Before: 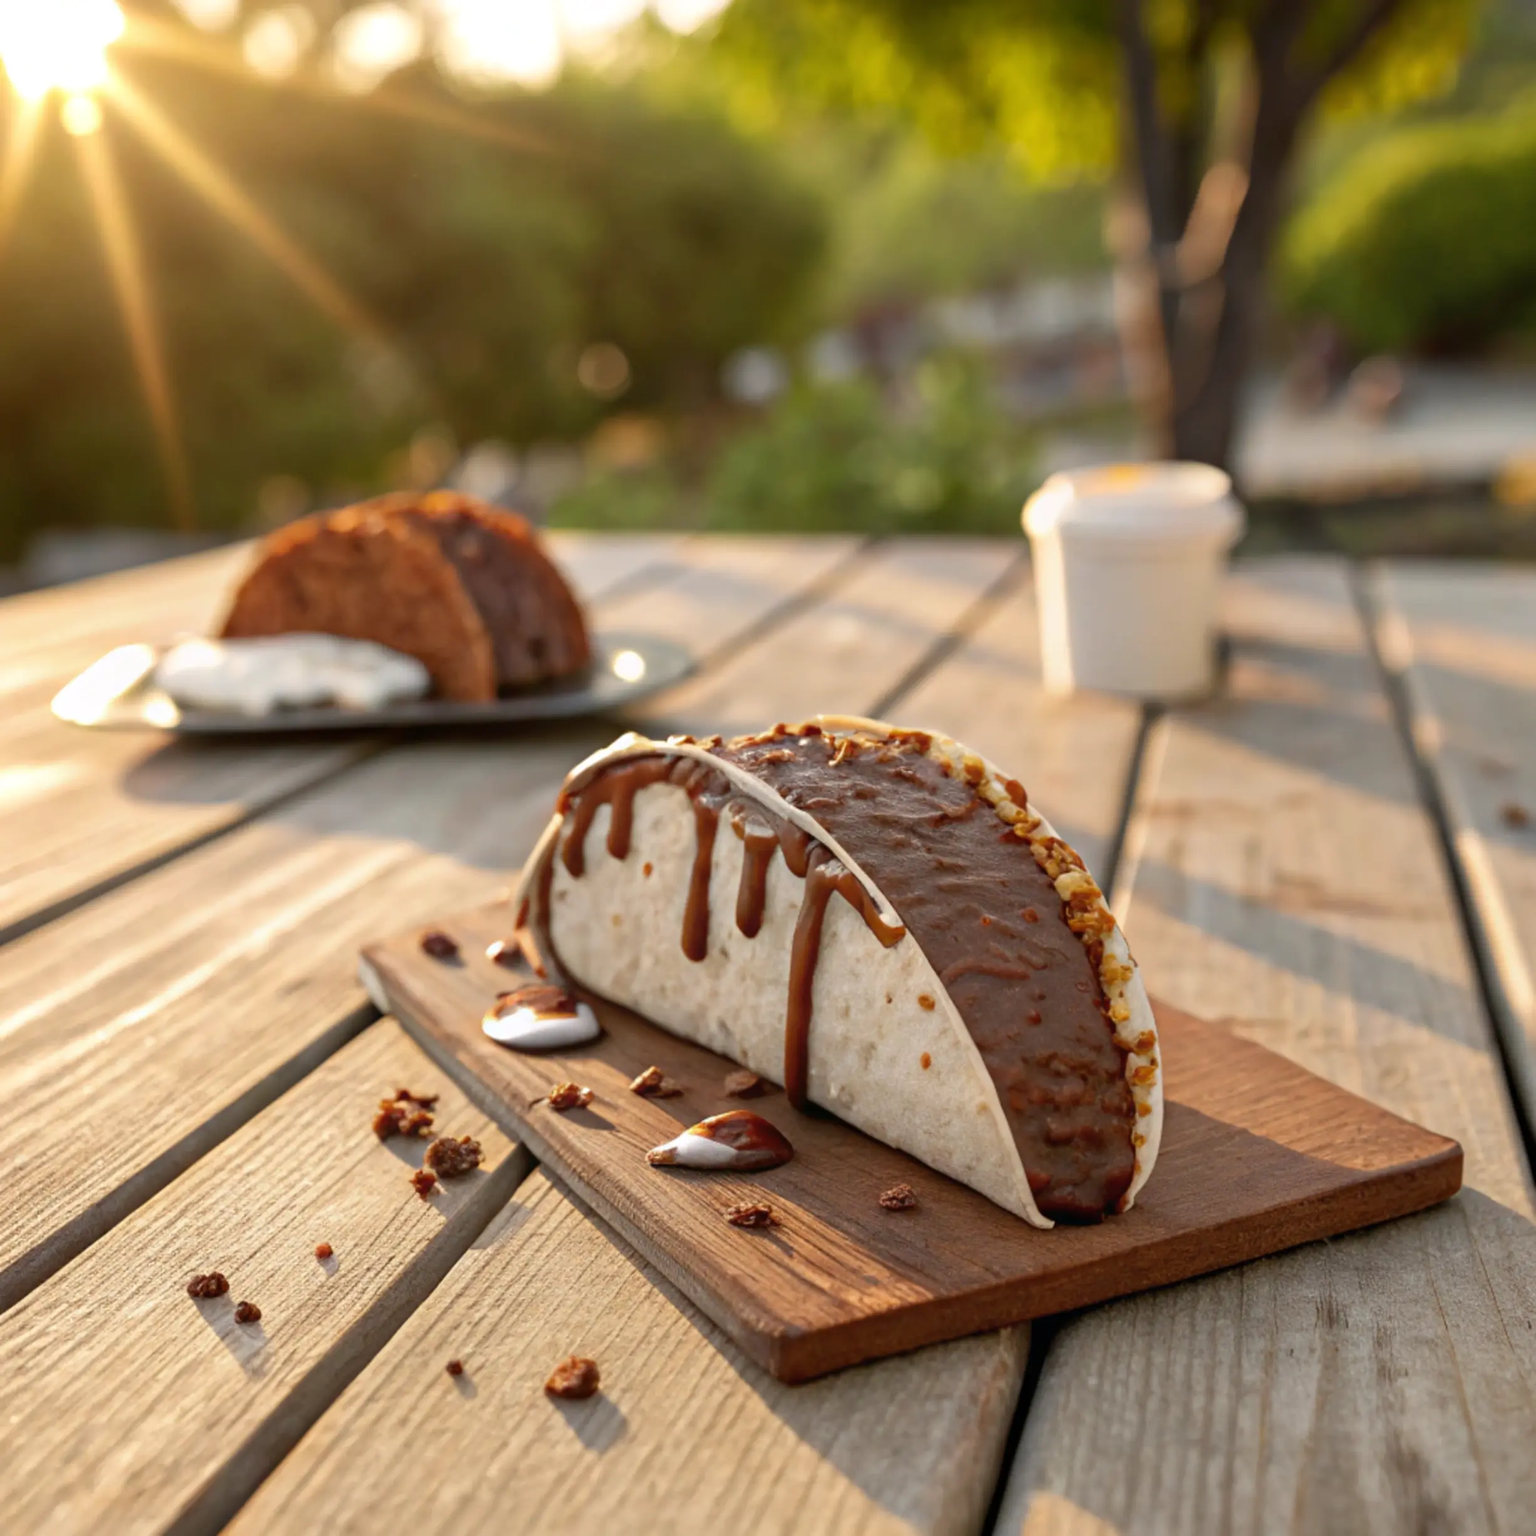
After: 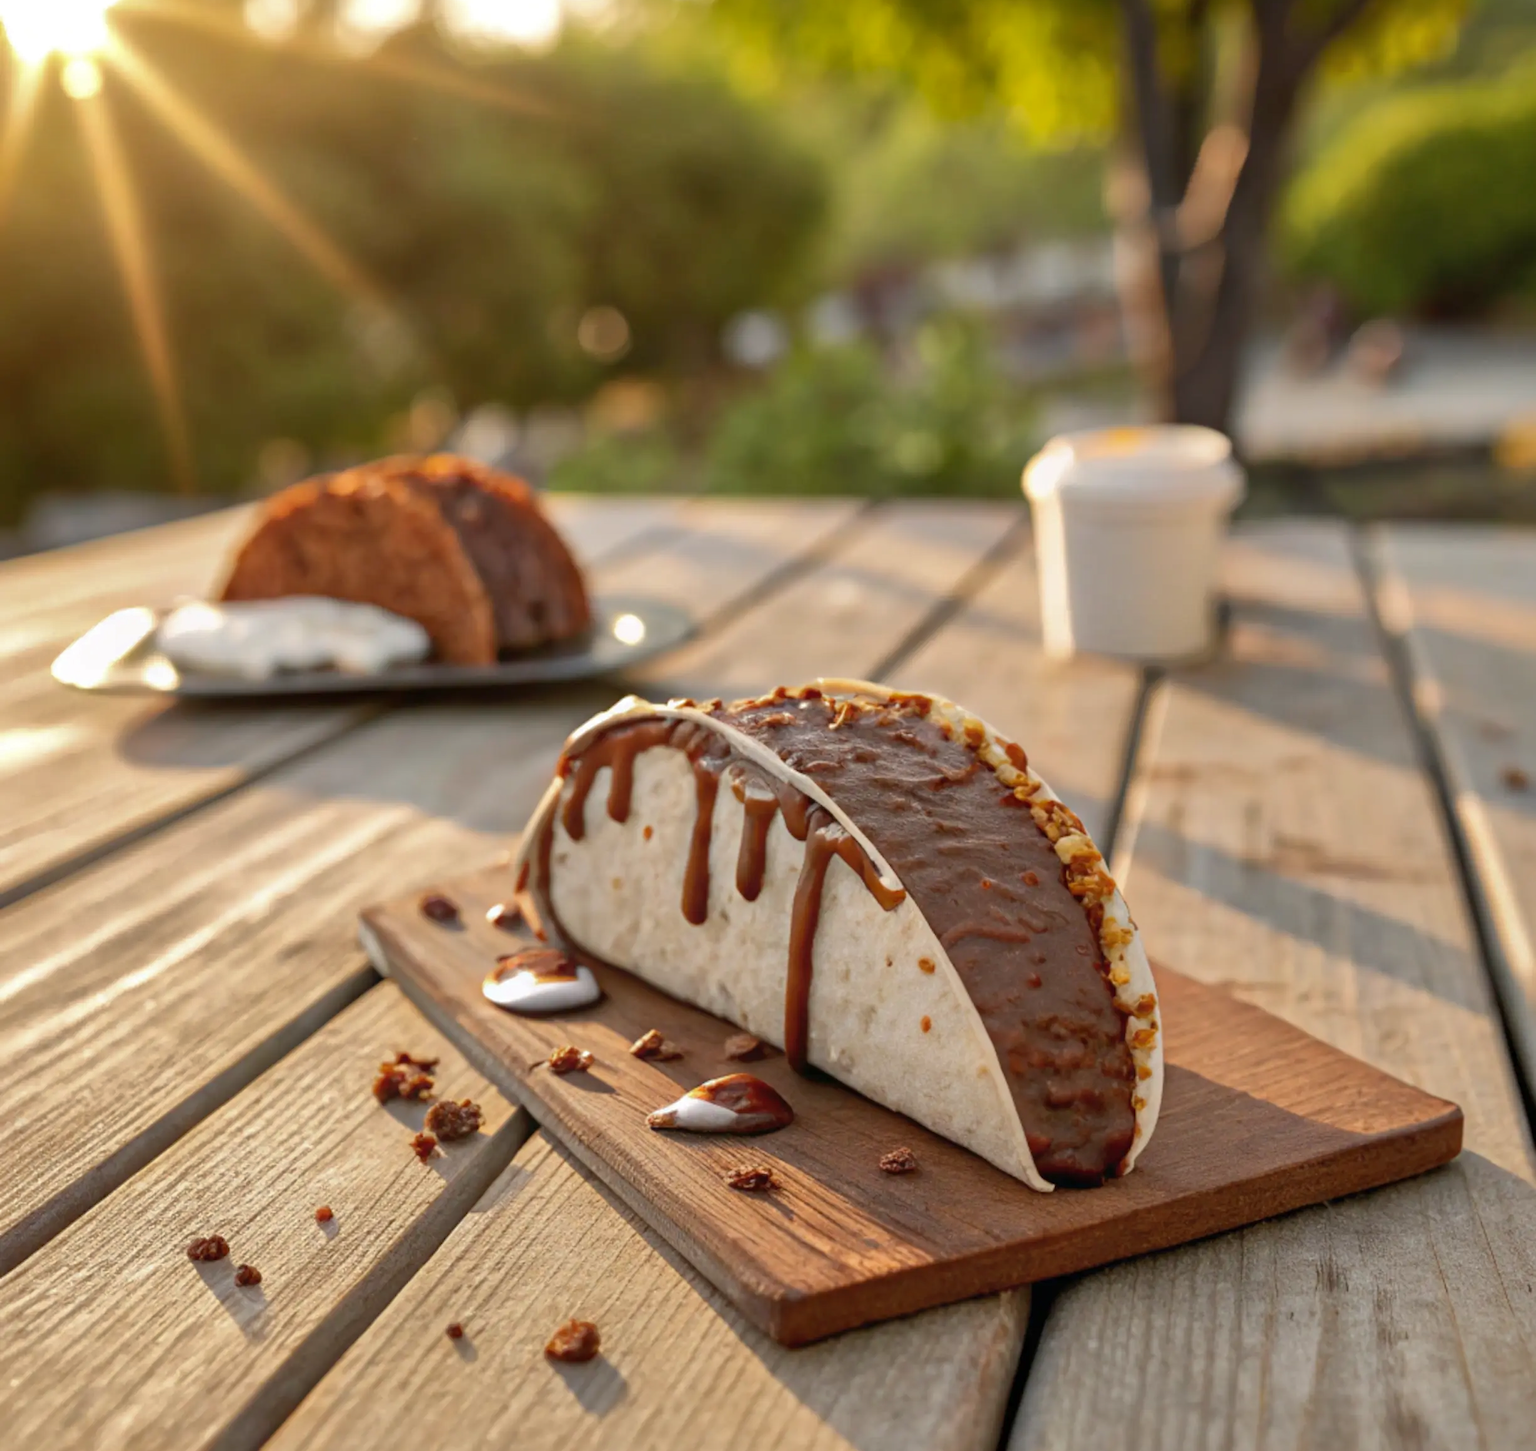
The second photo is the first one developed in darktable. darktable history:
shadows and highlights: shadows 39.56, highlights -59.81, highlights color adjustment 0.542%
crop and rotate: top 2.438%, bottom 3.03%
contrast brightness saturation: contrast 0.103, brightness 0.023, saturation 0.024
